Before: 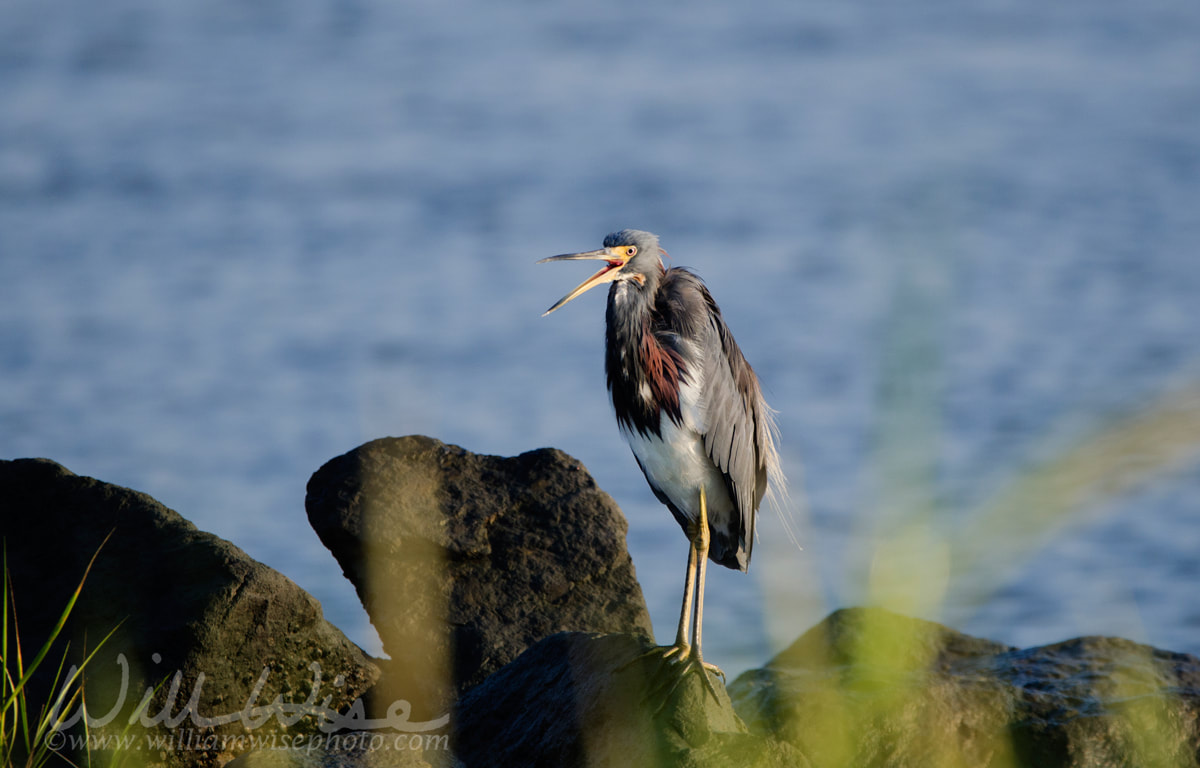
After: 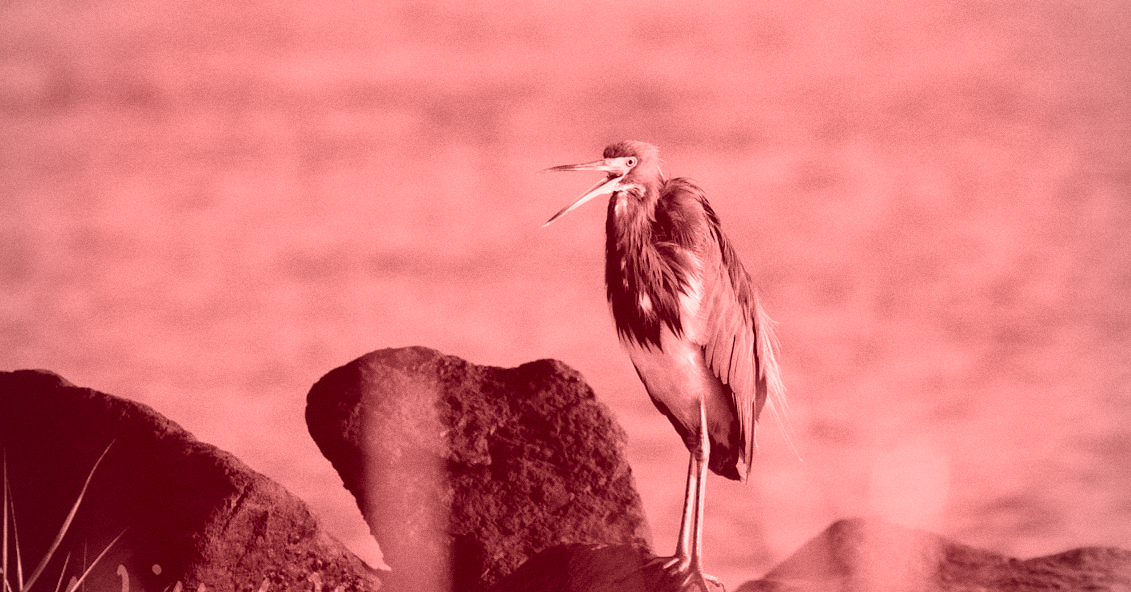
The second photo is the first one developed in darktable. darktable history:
crop and rotate: angle 0.03°, top 11.643%, right 5.651%, bottom 11.189%
colorize: saturation 60%, source mix 100%
color zones: curves: ch1 [(0.263, 0.53) (0.376, 0.287) (0.487, 0.512) (0.748, 0.547) (1, 0.513)]; ch2 [(0.262, 0.45) (0.751, 0.477)], mix 31.98%
color correction: highlights a* 10.32, highlights b* 14.66, shadows a* -9.59, shadows b* -15.02
vignetting: fall-off radius 93.87%
color balance rgb: perceptual saturation grading › global saturation 20%, global vibrance 20%
grain: coarseness 0.47 ISO
